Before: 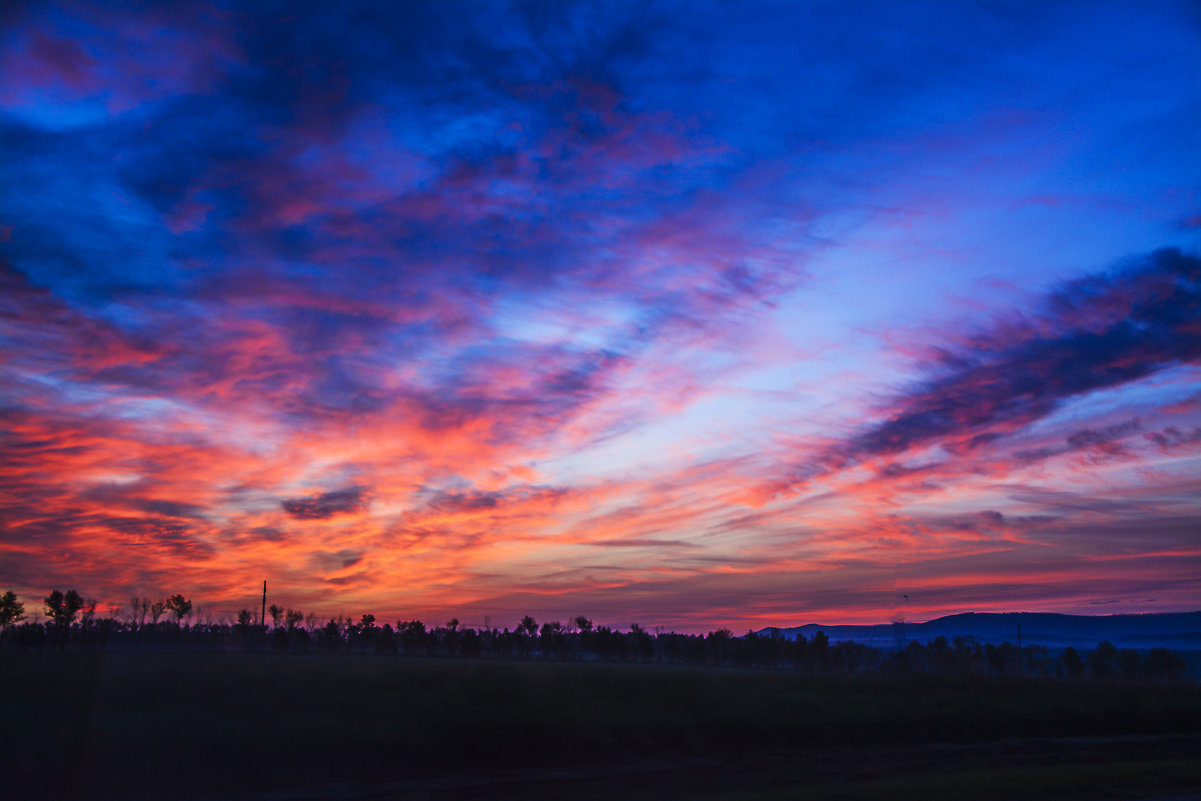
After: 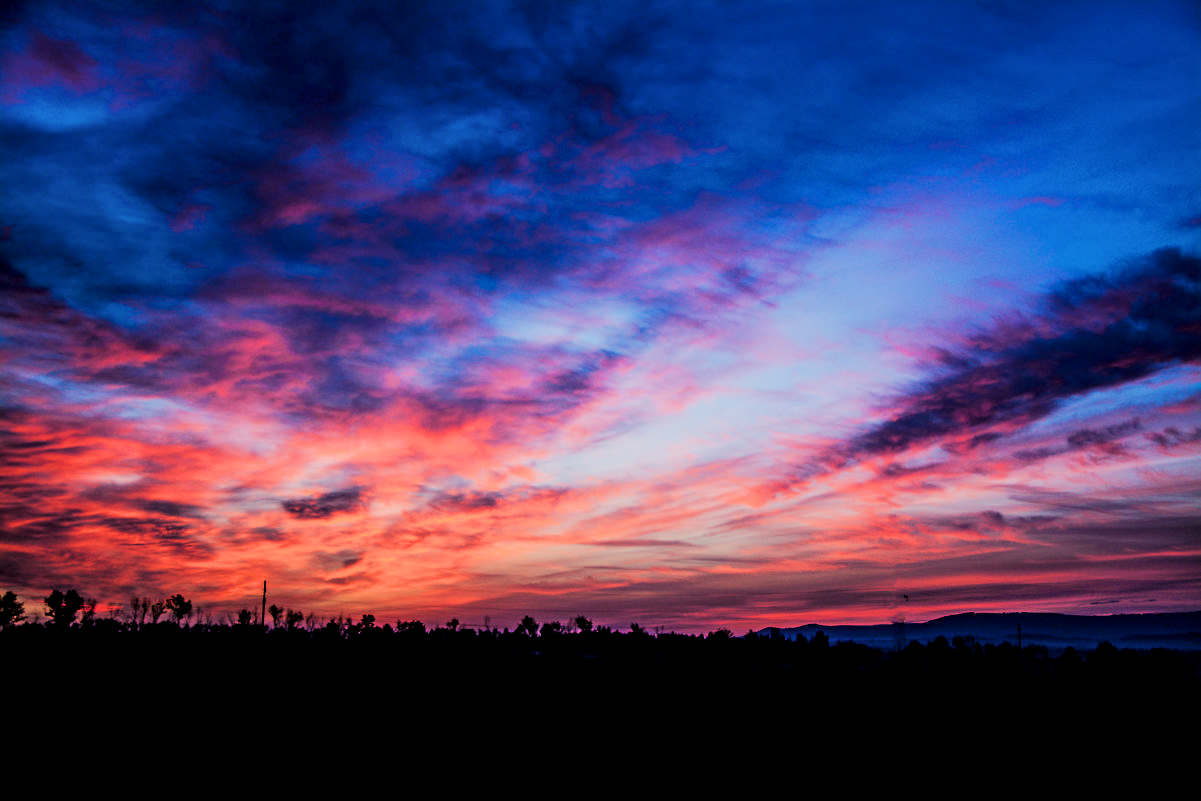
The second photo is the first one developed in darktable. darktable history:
local contrast: highlights 100%, shadows 100%, detail 120%, midtone range 0.2
filmic rgb: black relative exposure -5 EV, hardness 2.88, contrast 1.3, highlights saturation mix -30%
